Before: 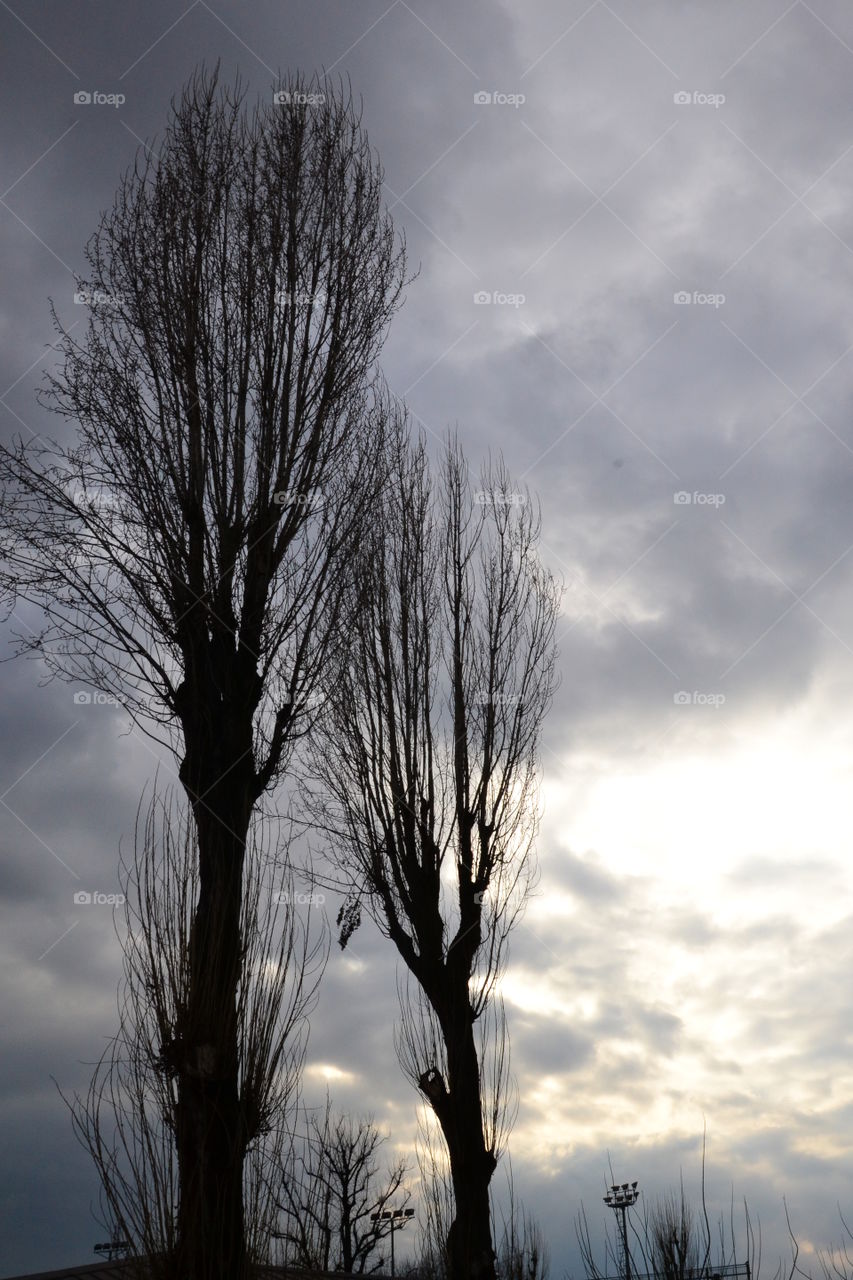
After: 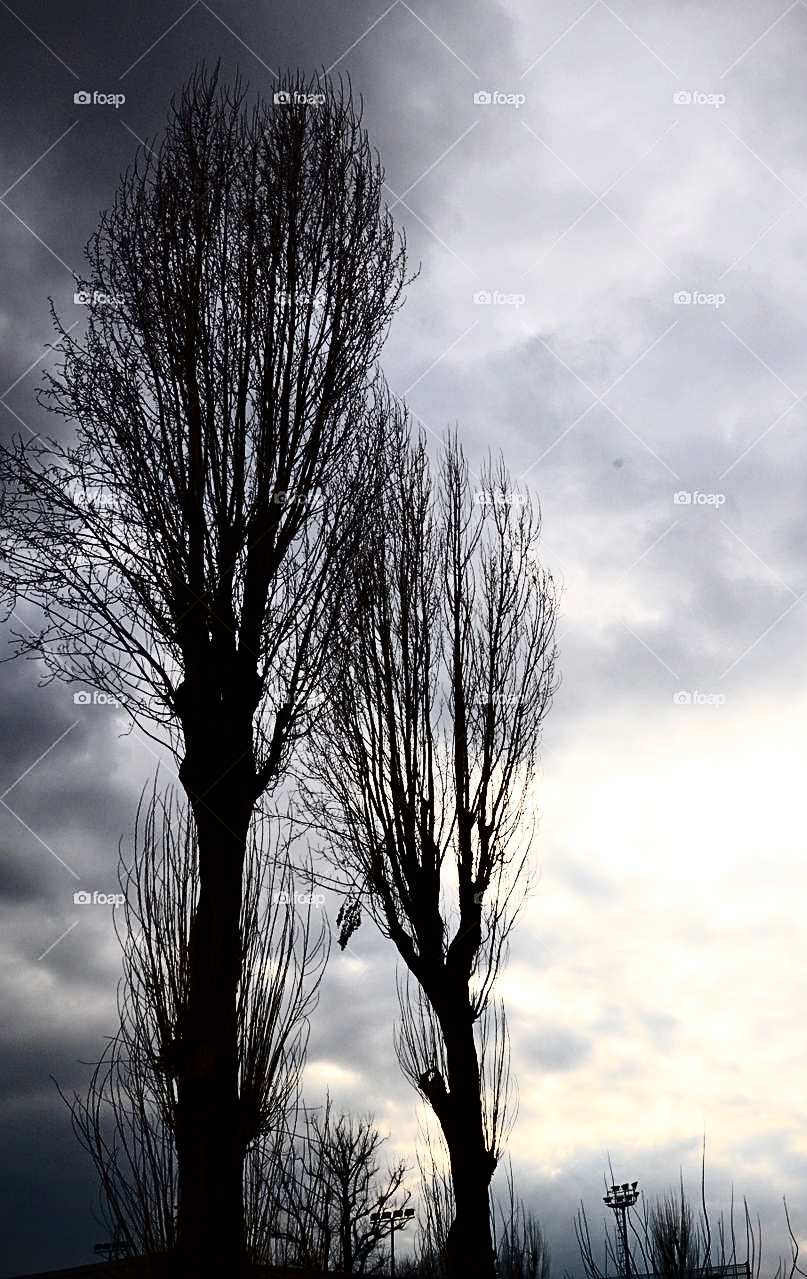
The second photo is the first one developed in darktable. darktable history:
sharpen: on, module defaults
vignetting: fall-off start 100.87%
crop and rotate: left 0%, right 5.384%
contrast brightness saturation: contrast 0.5, saturation -0.101
